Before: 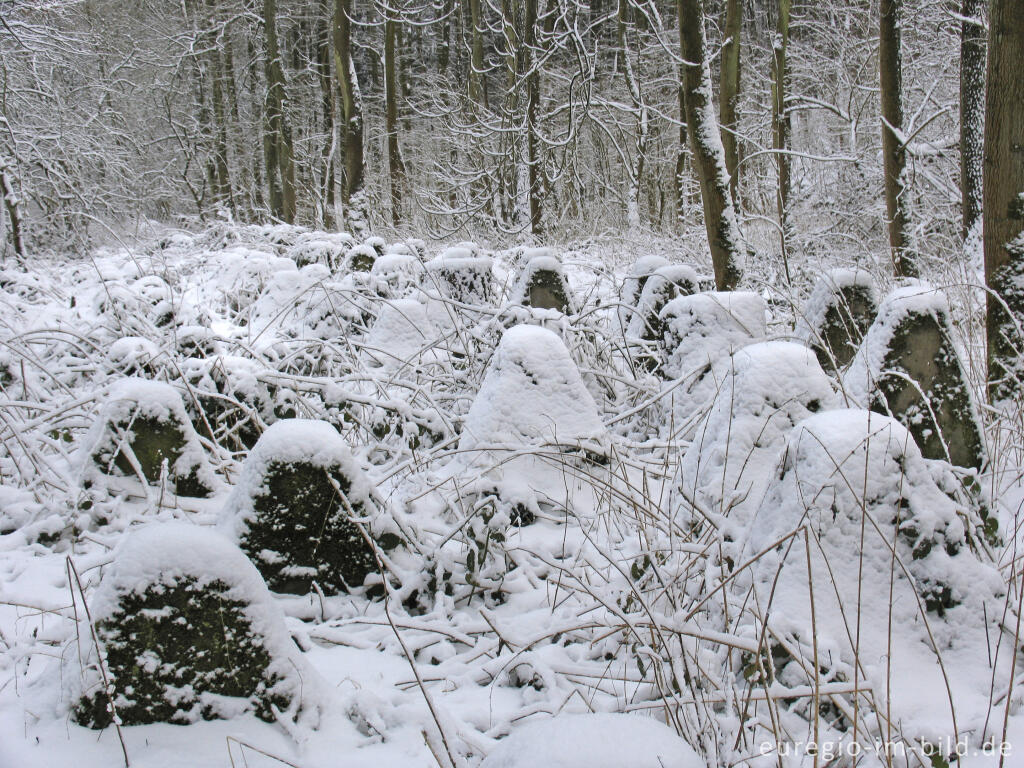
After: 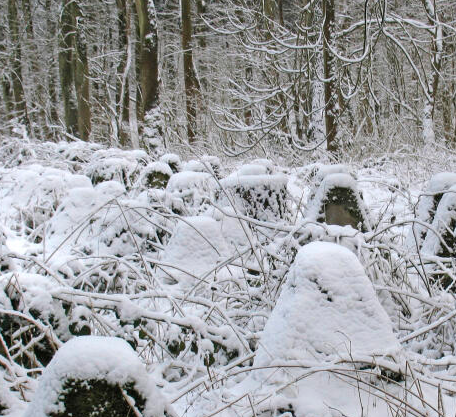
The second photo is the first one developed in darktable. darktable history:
crop: left 20.023%, top 10.91%, right 35.35%, bottom 34.733%
